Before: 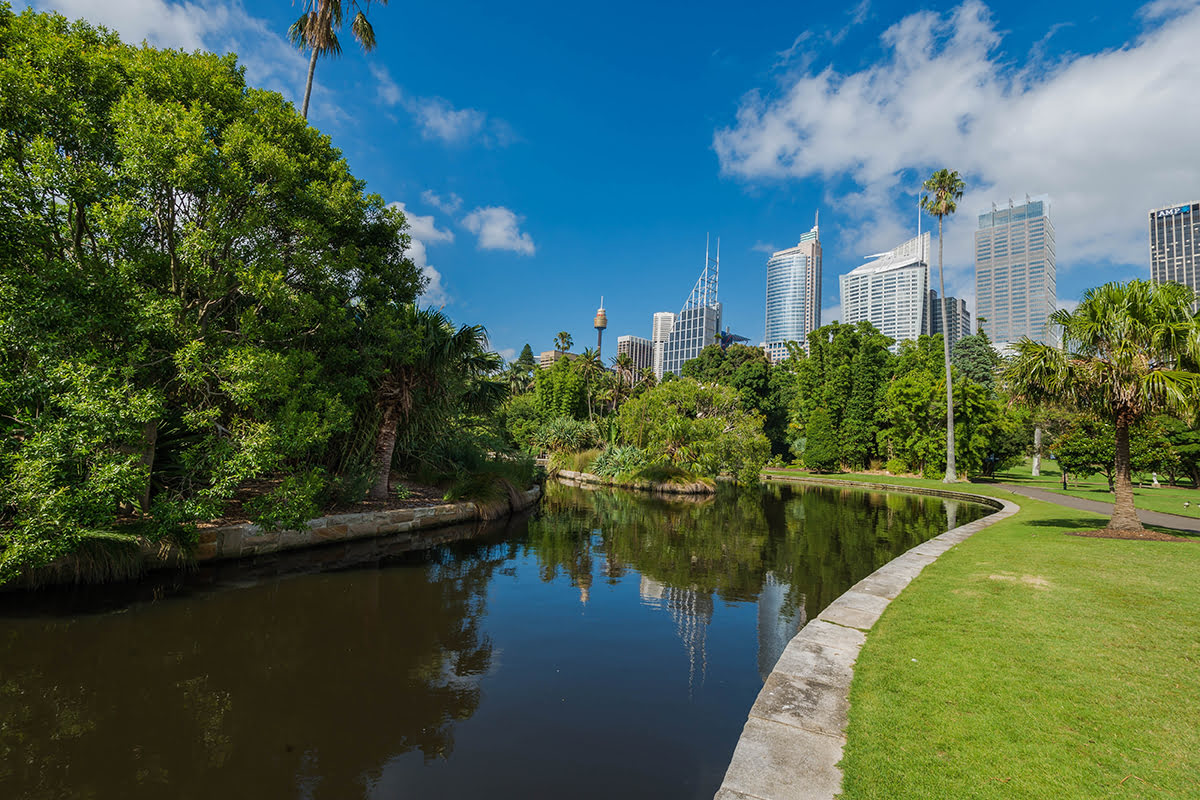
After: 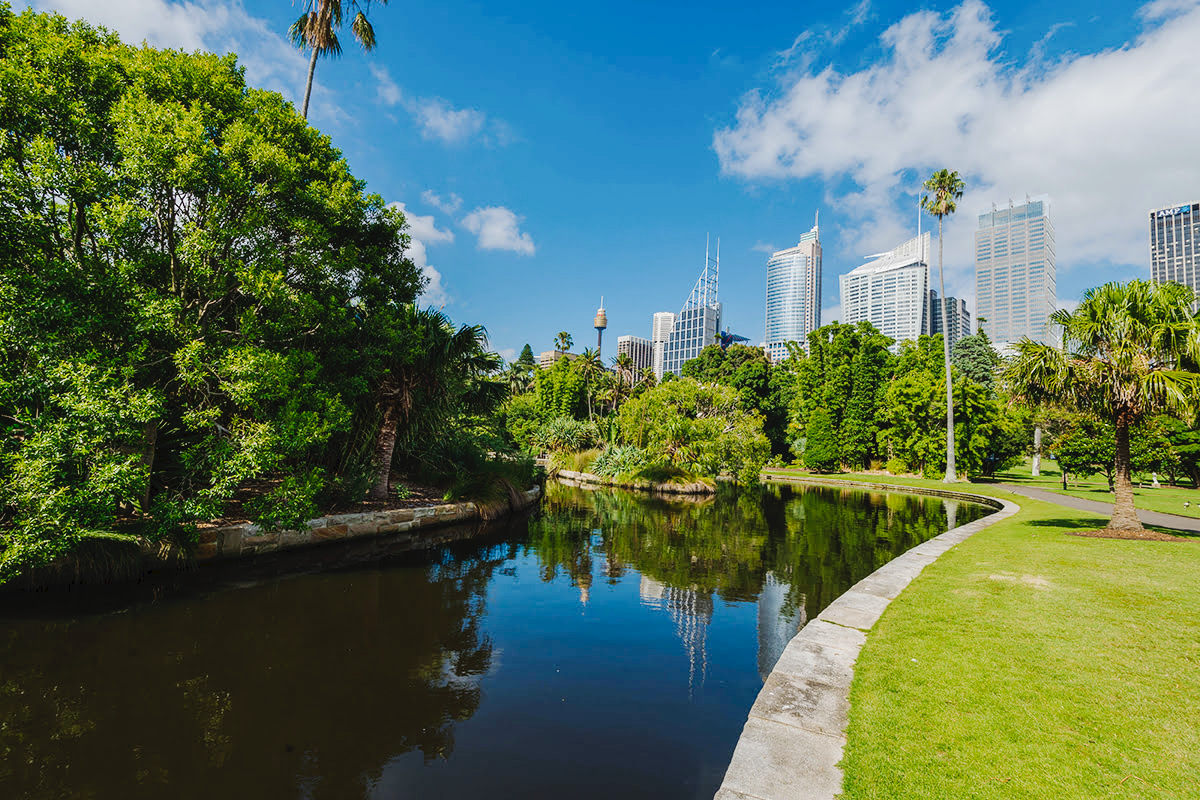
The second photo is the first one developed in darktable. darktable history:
tone curve: curves: ch0 [(0, 0) (0.003, 0.034) (0.011, 0.038) (0.025, 0.046) (0.044, 0.054) (0.069, 0.06) (0.1, 0.079) (0.136, 0.114) (0.177, 0.151) (0.224, 0.213) (0.277, 0.293) (0.335, 0.385) (0.399, 0.482) (0.468, 0.578) (0.543, 0.655) (0.623, 0.724) (0.709, 0.786) (0.801, 0.854) (0.898, 0.922) (1, 1)], preserve colors none
